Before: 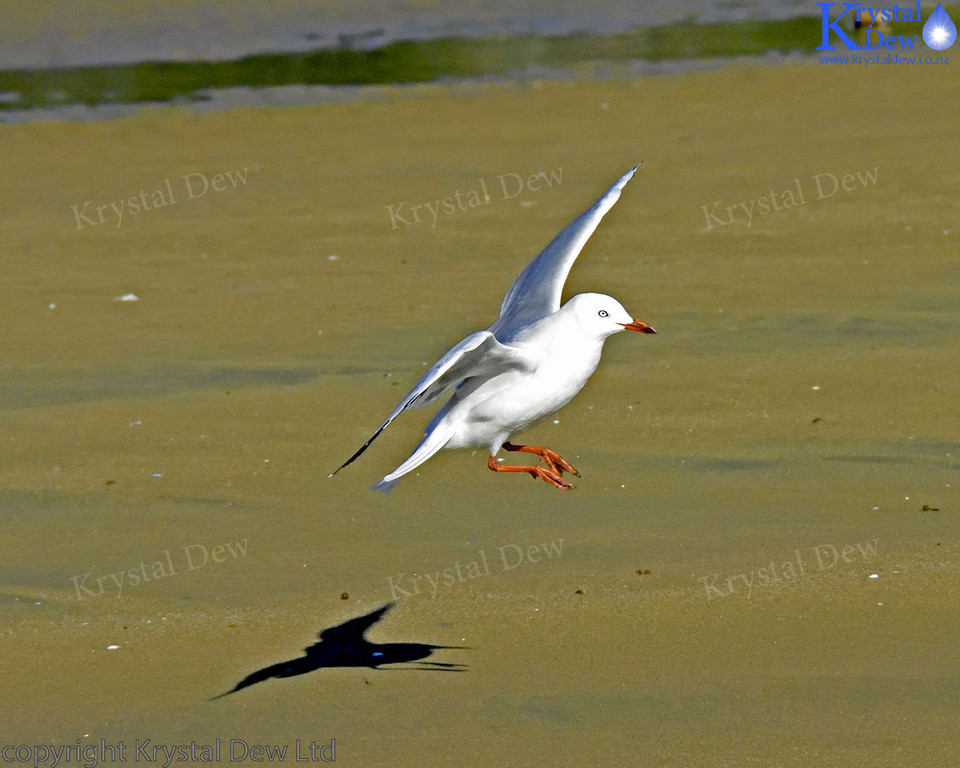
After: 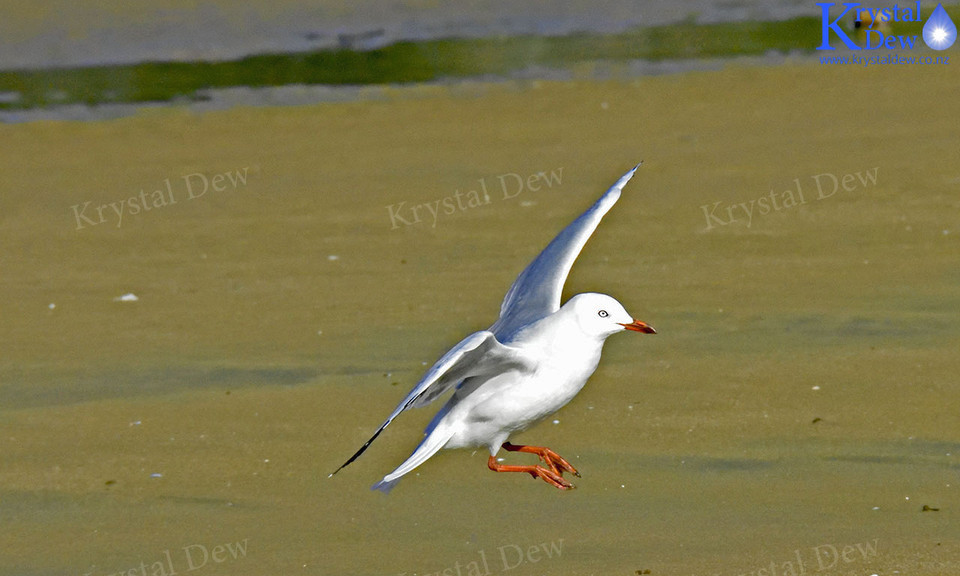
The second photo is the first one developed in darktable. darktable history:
shadows and highlights: on, module defaults
crop: bottom 24.599%
